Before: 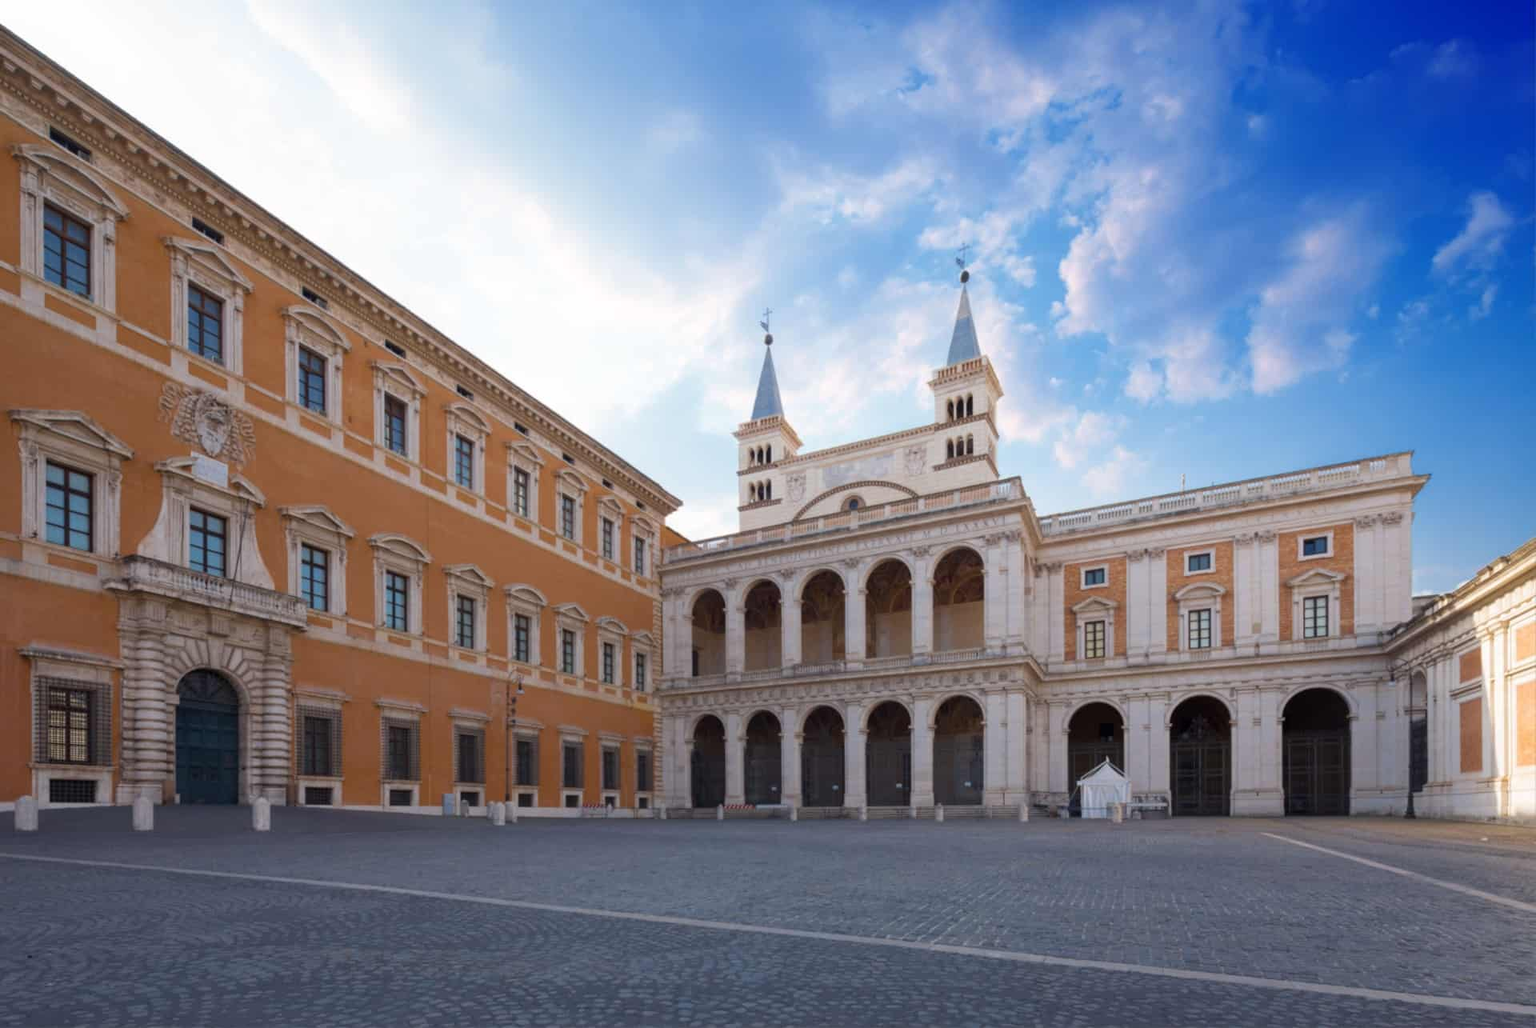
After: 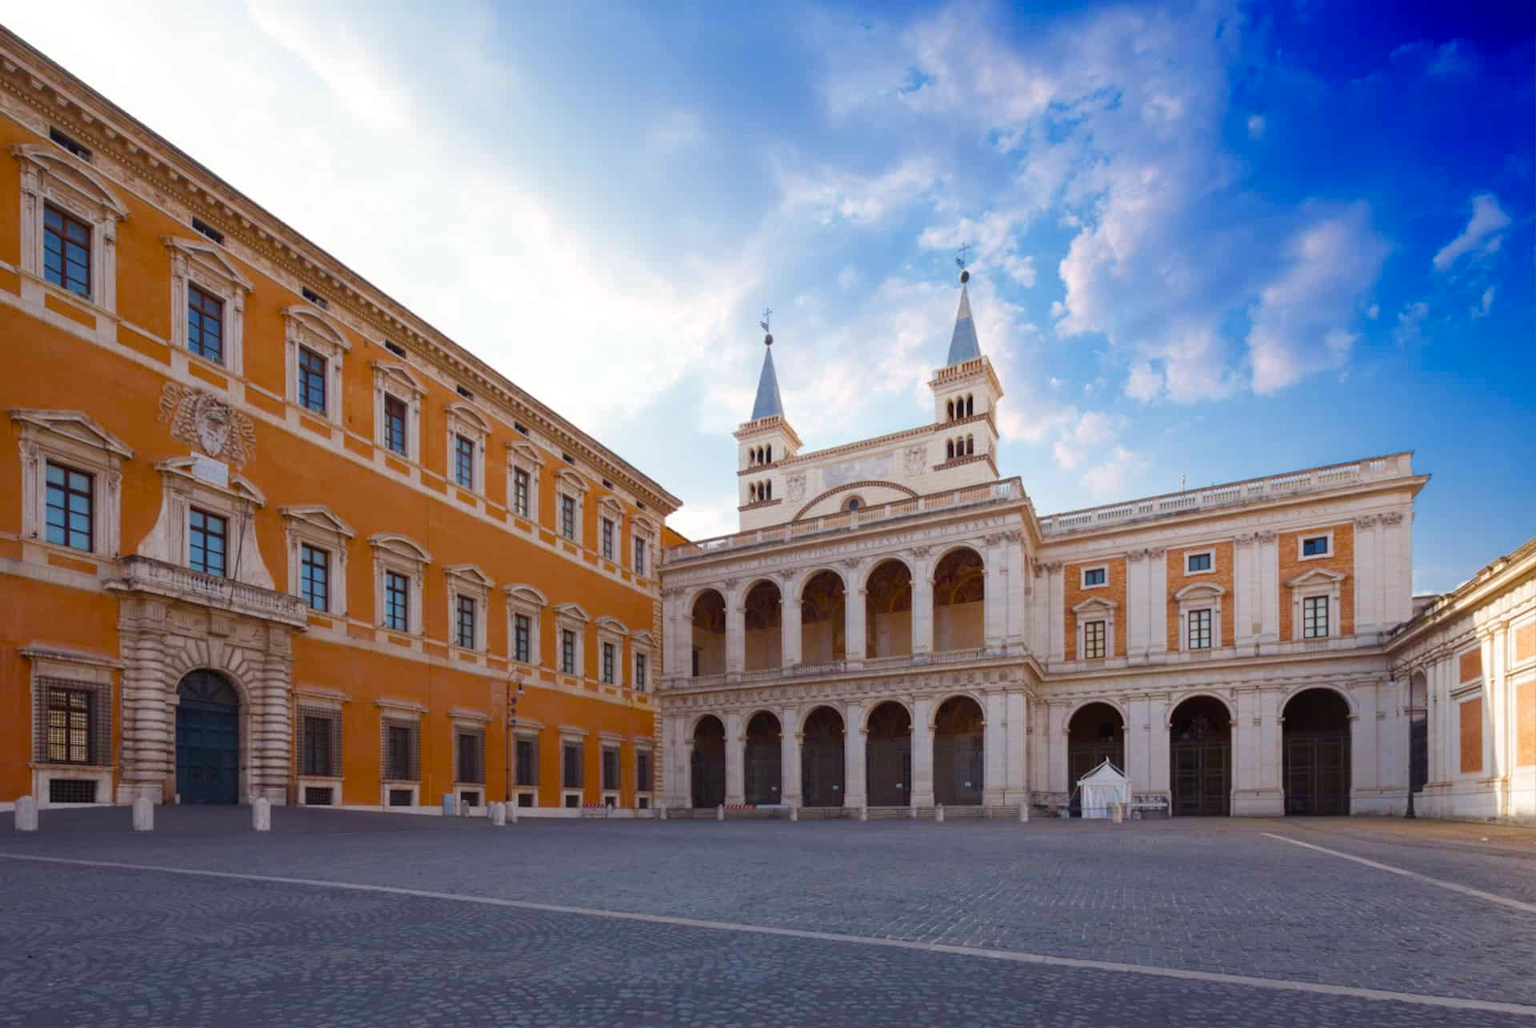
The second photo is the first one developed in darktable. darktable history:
color balance rgb: power › luminance -3.964%, power › chroma 0.542%, power › hue 37.25°, global offset › luminance 0.267%, global offset › hue 172.38°, perceptual saturation grading › global saturation 20%, perceptual saturation grading › highlights -25.241%, perceptual saturation grading › shadows 49.785%
